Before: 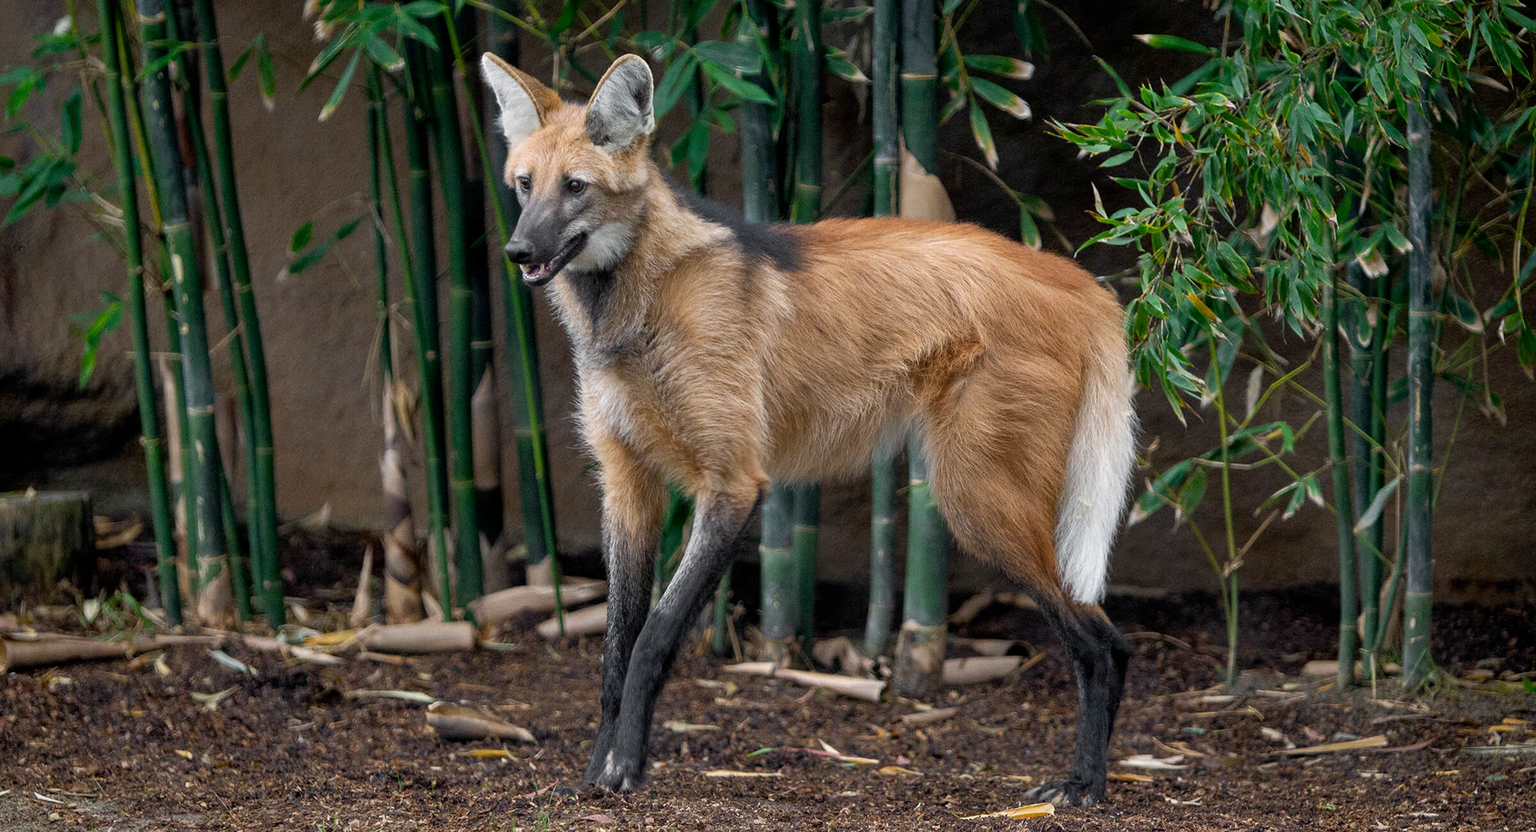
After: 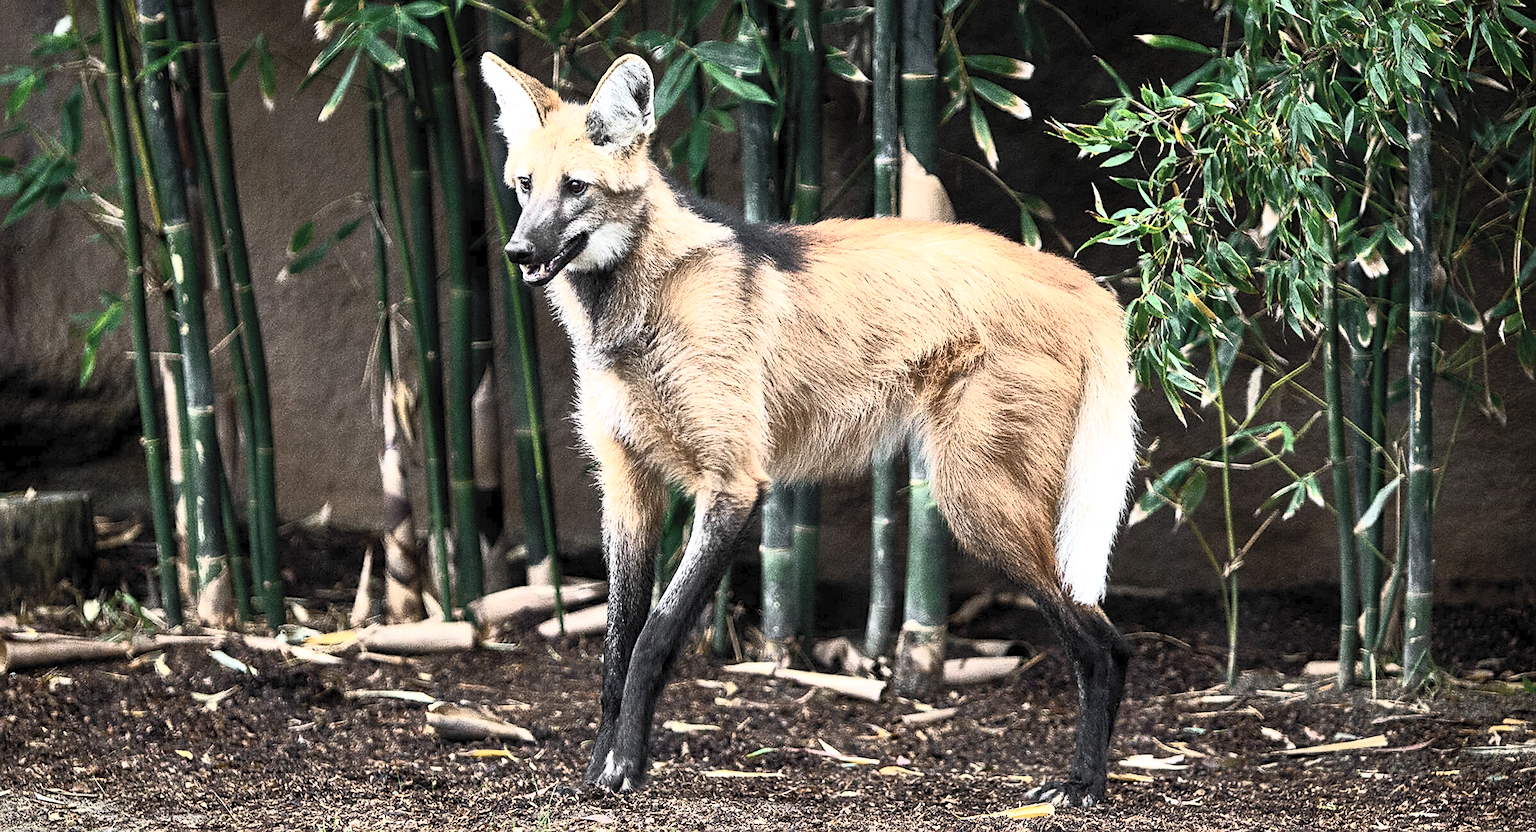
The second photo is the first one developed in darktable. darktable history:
contrast brightness saturation: contrast 0.43, brightness 0.56, saturation -0.19
sharpen: on, module defaults
tone equalizer: -8 EV -1.08 EV, -7 EV -1.01 EV, -6 EV -0.867 EV, -5 EV -0.578 EV, -3 EV 0.578 EV, -2 EV 0.867 EV, -1 EV 1.01 EV, +0 EV 1.08 EV, edges refinement/feathering 500, mask exposure compensation -1.57 EV, preserve details no
